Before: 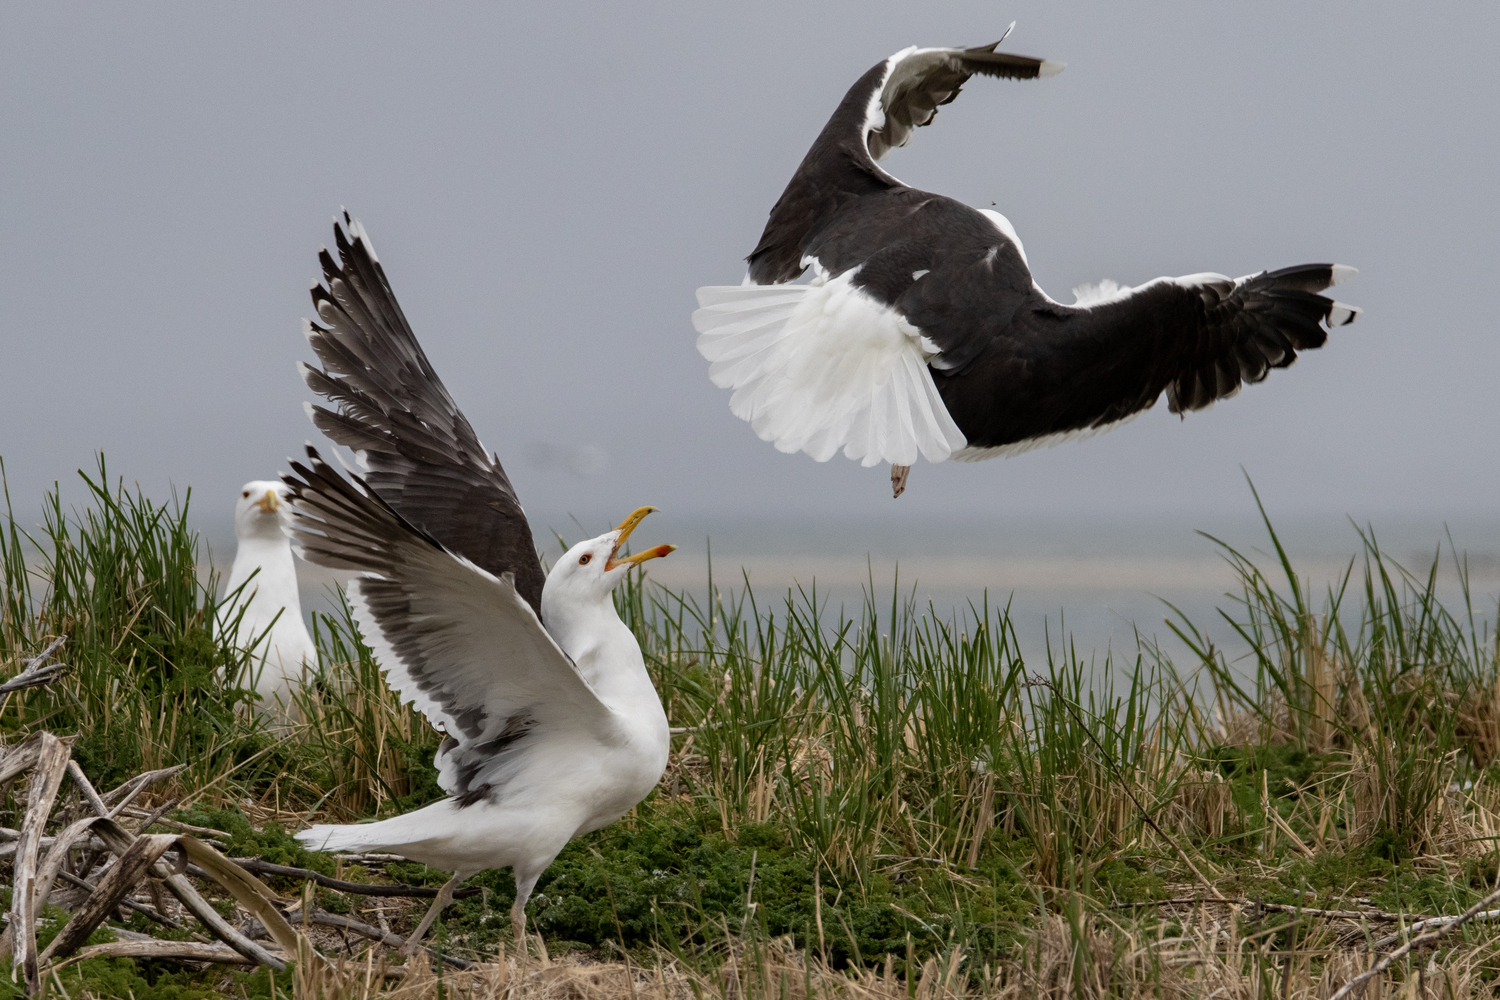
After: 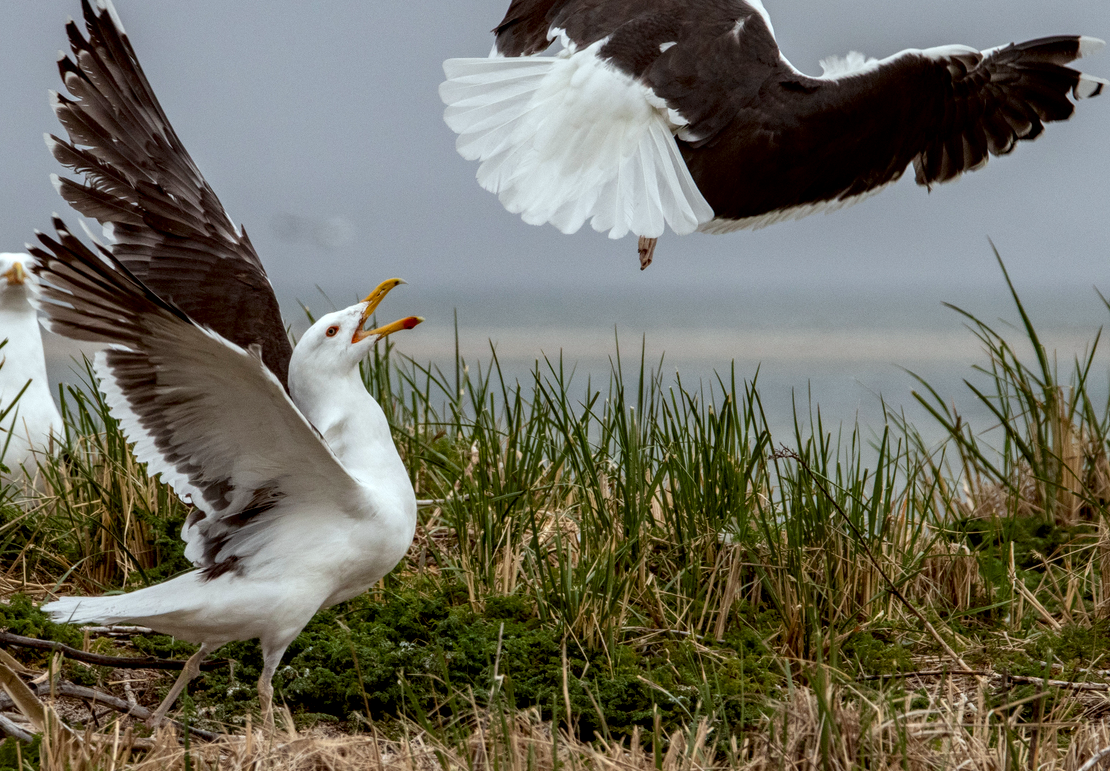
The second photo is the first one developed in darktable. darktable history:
crop: left 16.871%, top 22.857%, right 9.116%
local contrast: detail 150%
color correction: highlights a* -4.98, highlights b* -3.76, shadows a* 3.83, shadows b* 4.08
